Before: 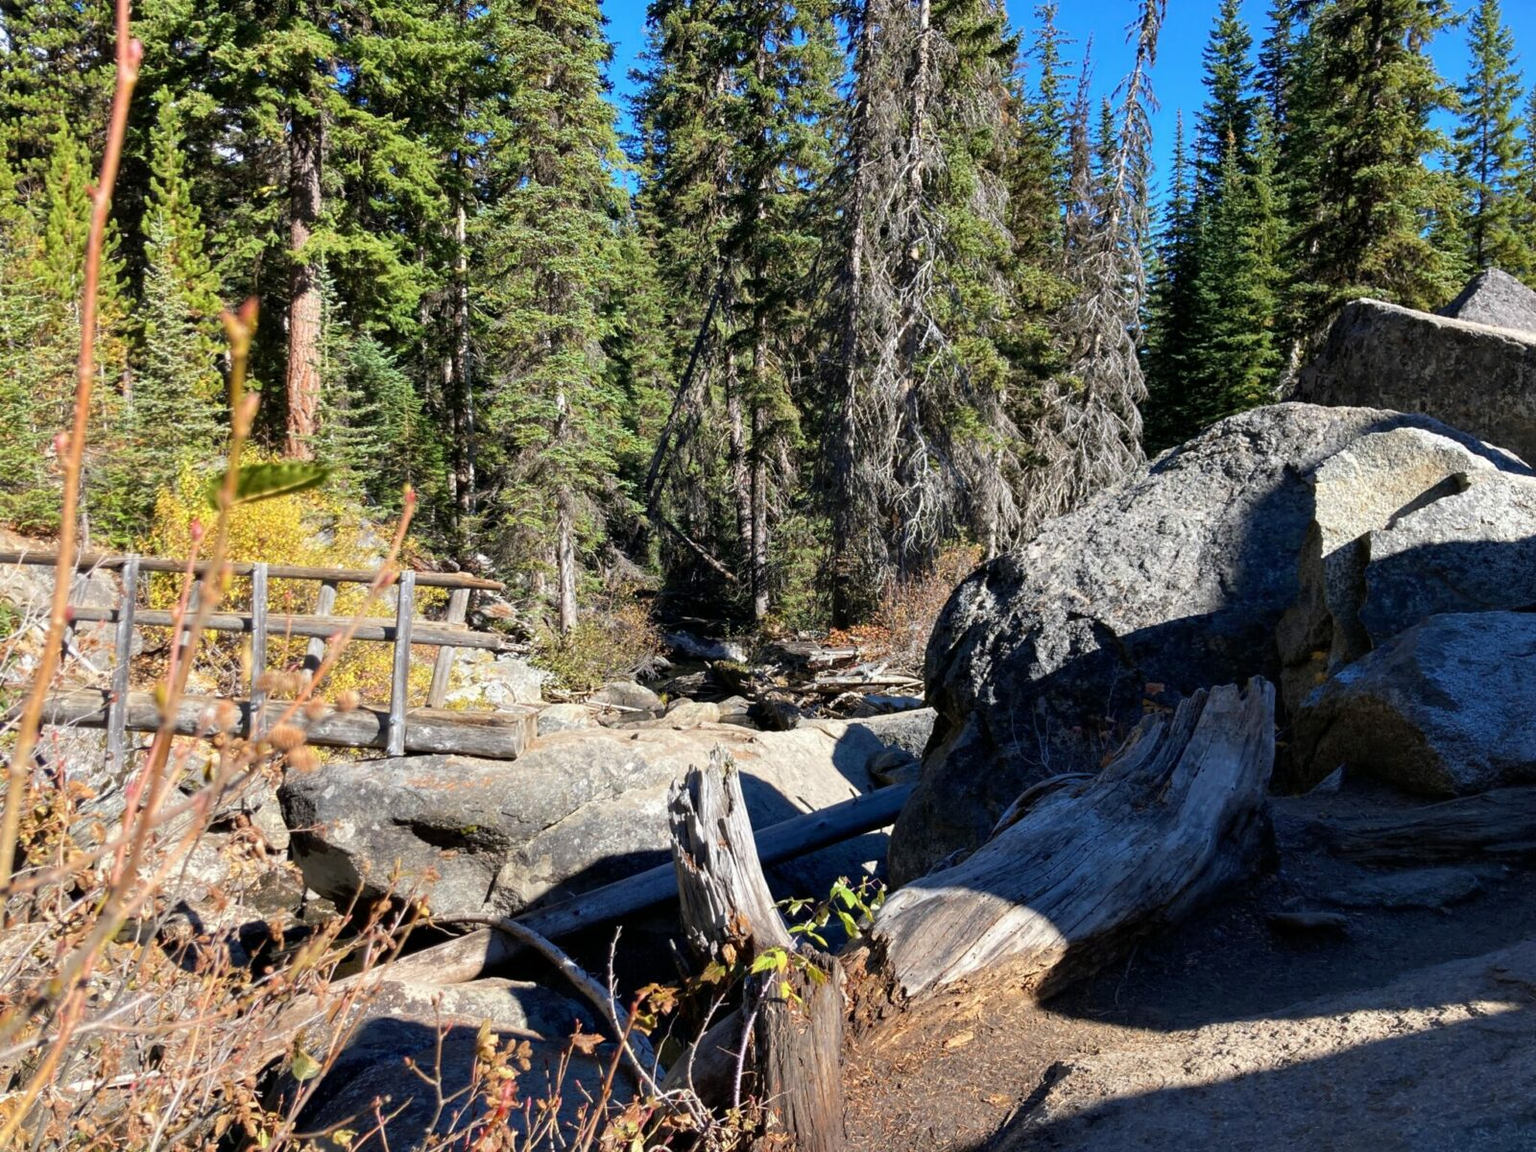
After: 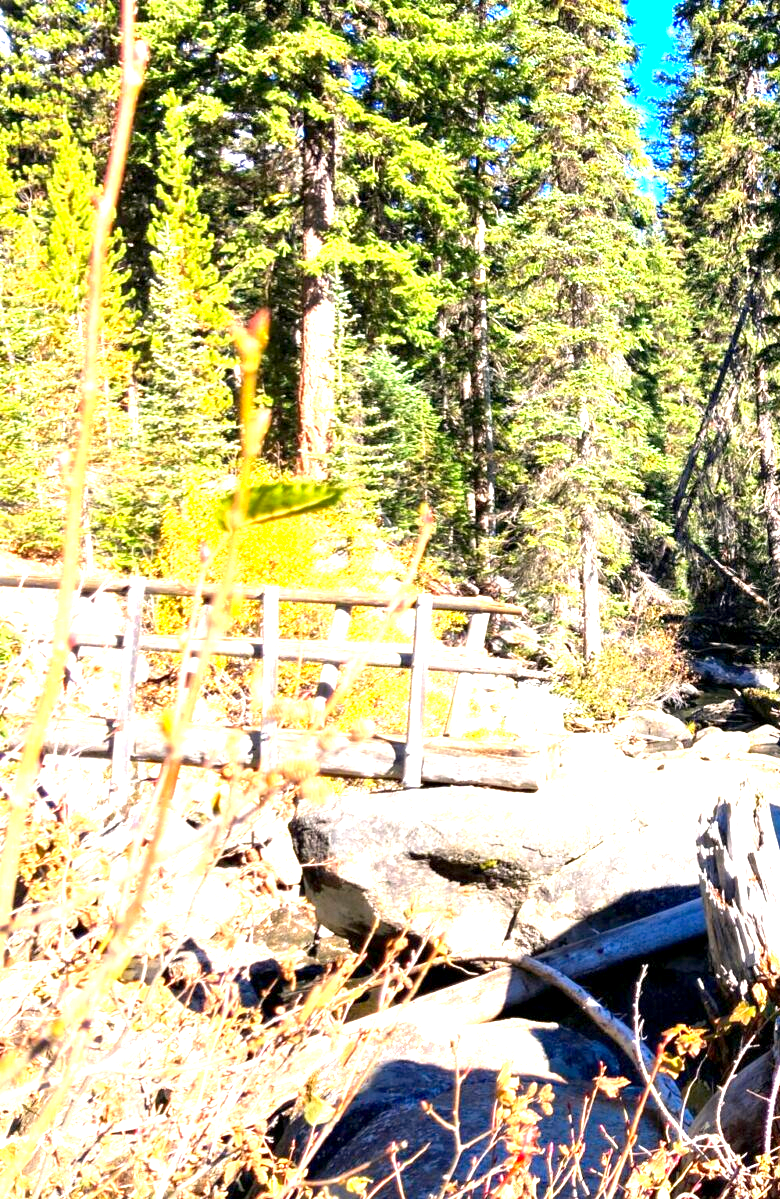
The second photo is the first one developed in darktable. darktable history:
crop and rotate: left 0.005%, top 0%, right 51.217%
exposure: black level correction 0.001, exposure 1.829 EV, compensate exposure bias true, compensate highlight preservation false
color correction: highlights a* 3.44, highlights b* 1.93, saturation 1.23
